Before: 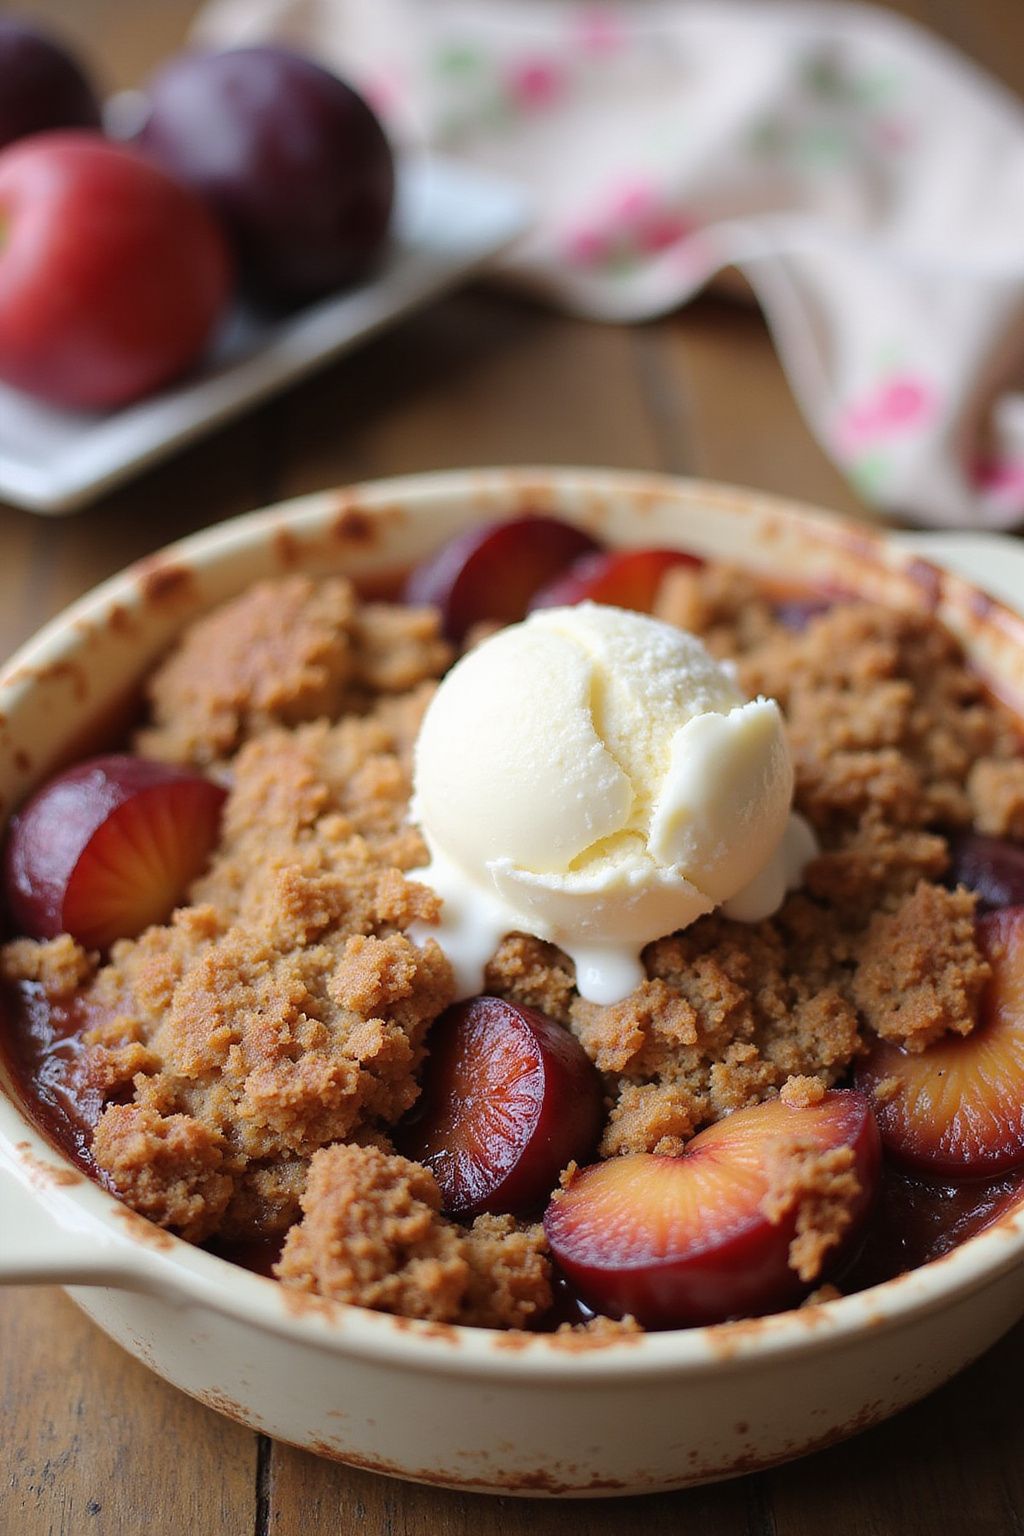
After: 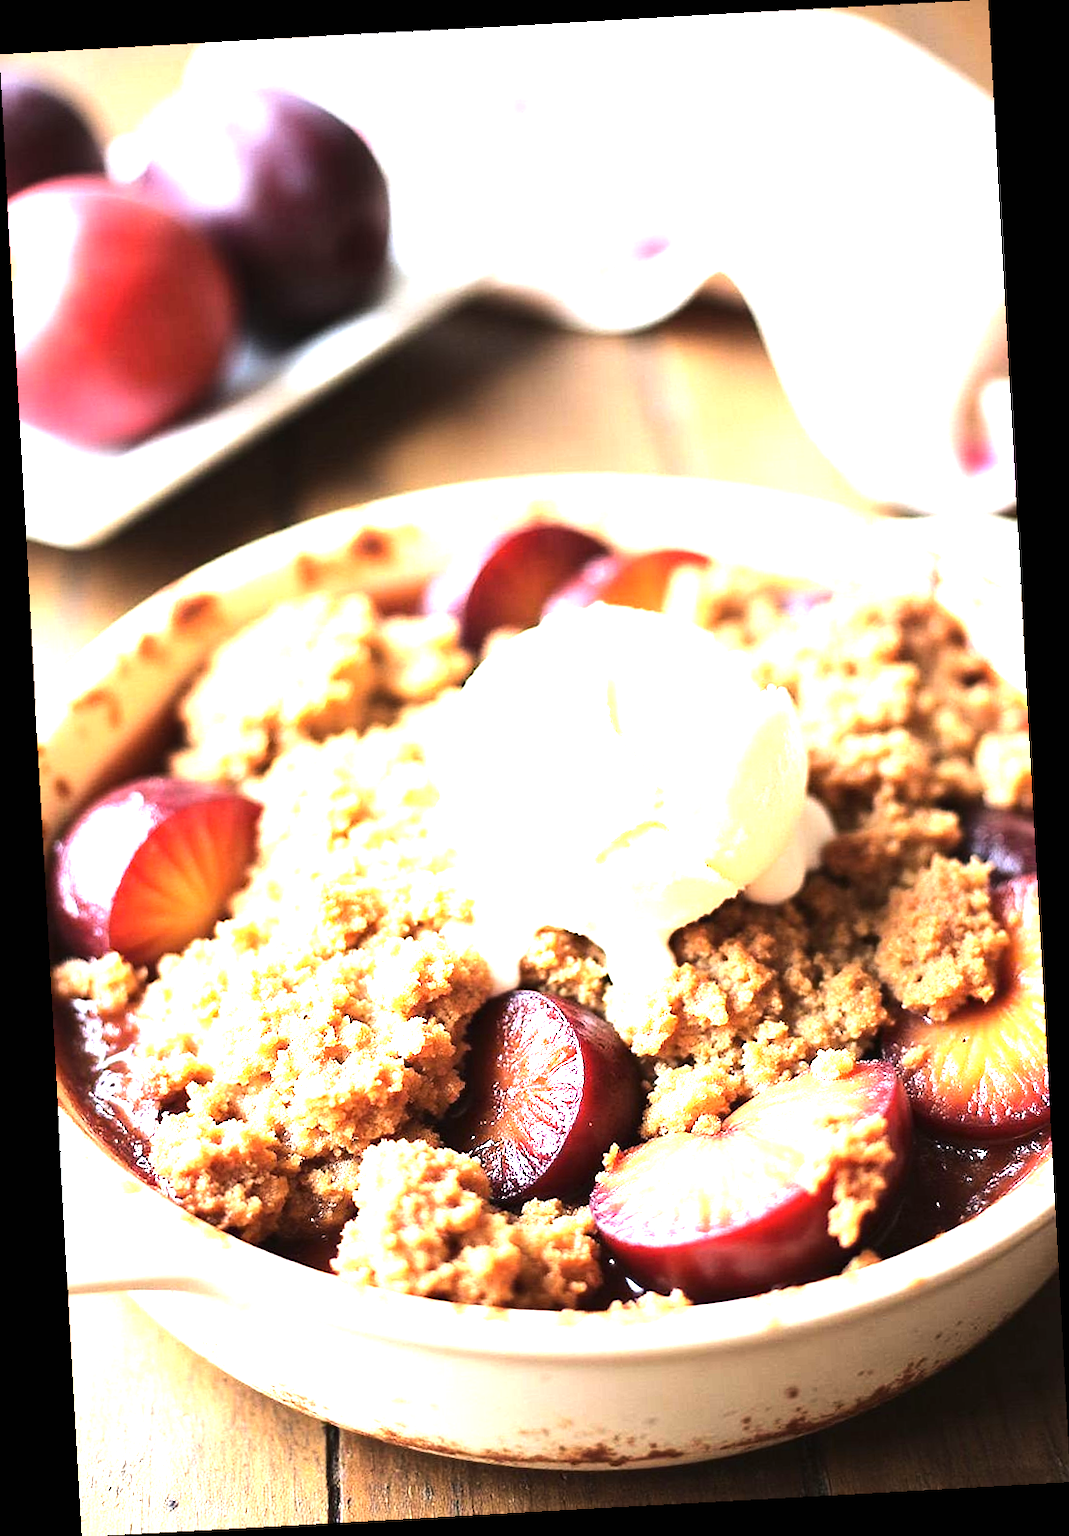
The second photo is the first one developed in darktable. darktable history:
exposure: black level correction 0, exposure 1.9 EV, compensate highlight preservation false
tone equalizer: -8 EV -1.08 EV, -7 EV -1.01 EV, -6 EV -0.867 EV, -5 EV -0.578 EV, -3 EV 0.578 EV, -2 EV 0.867 EV, -1 EV 1.01 EV, +0 EV 1.08 EV, edges refinement/feathering 500, mask exposure compensation -1.57 EV, preserve details no
rotate and perspective: rotation -3.18°, automatic cropping off
